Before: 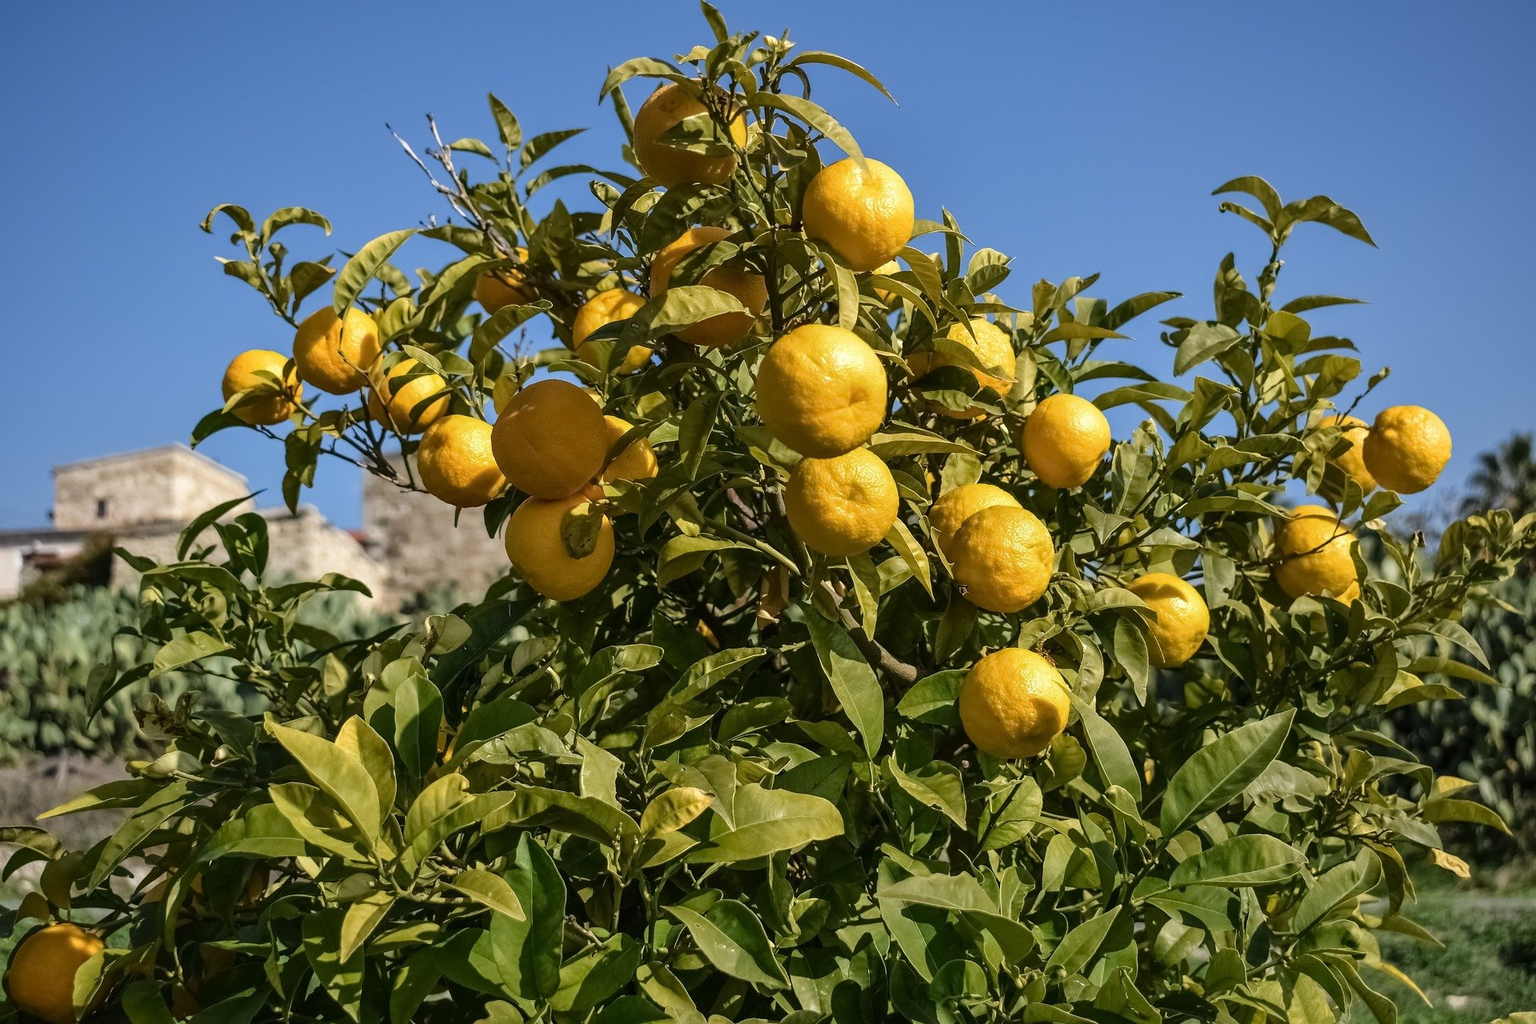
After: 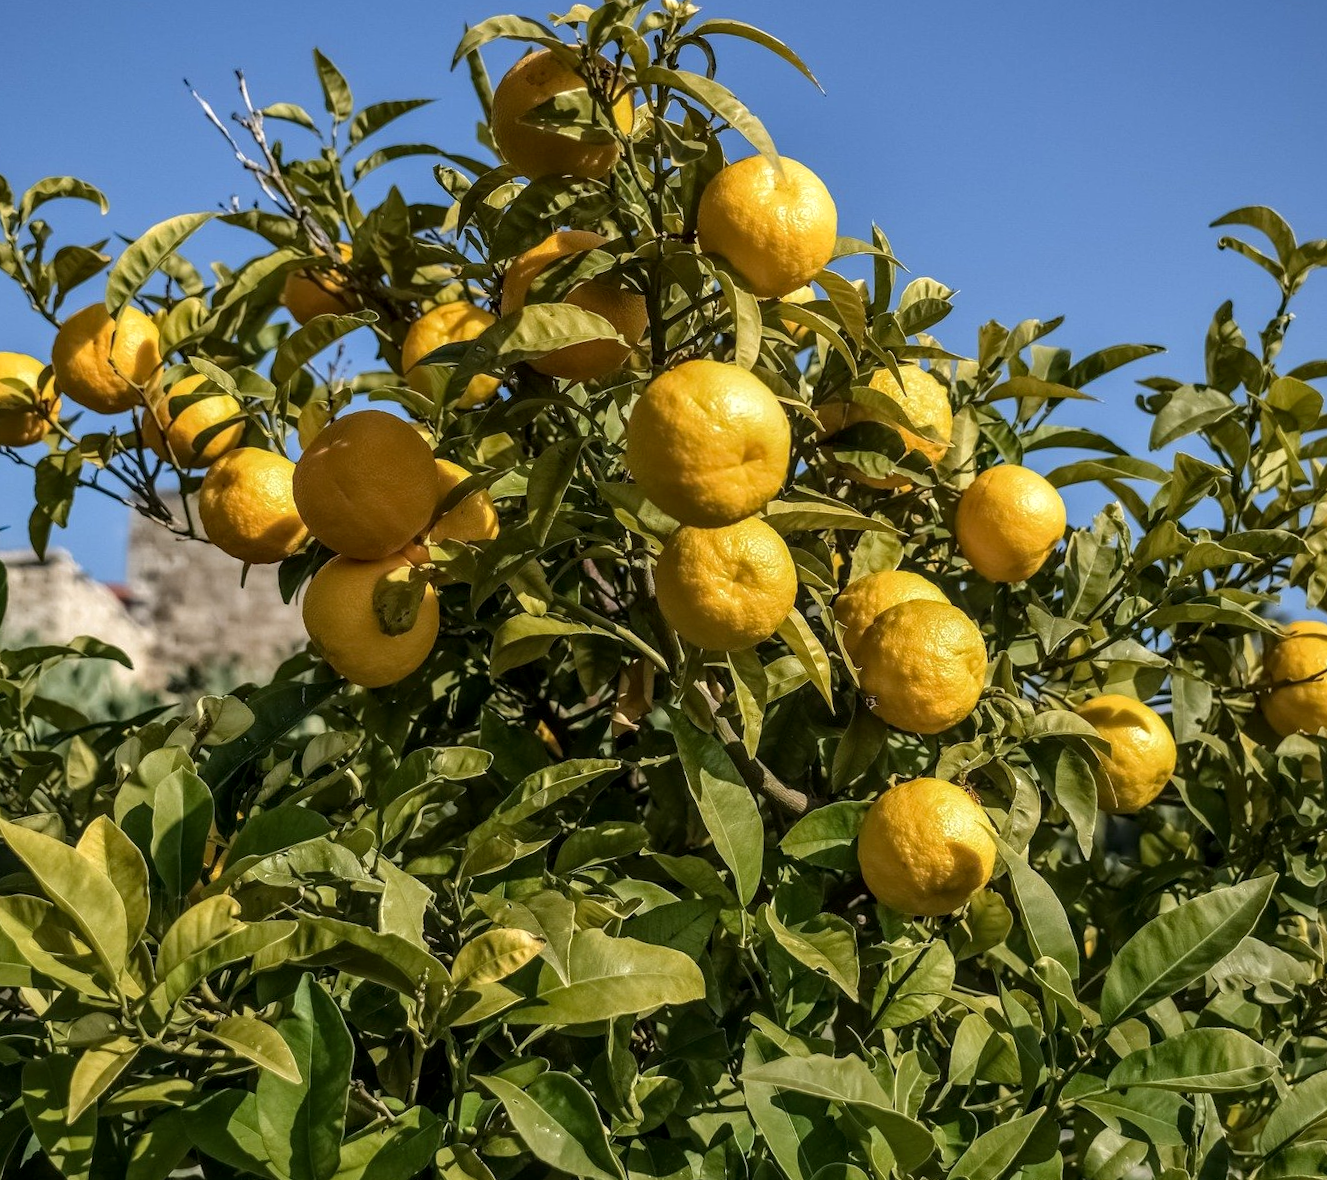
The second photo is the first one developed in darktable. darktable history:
local contrast: on, module defaults
crop and rotate: angle -3.27°, left 14.277%, top 0.028%, right 10.766%, bottom 0.028%
